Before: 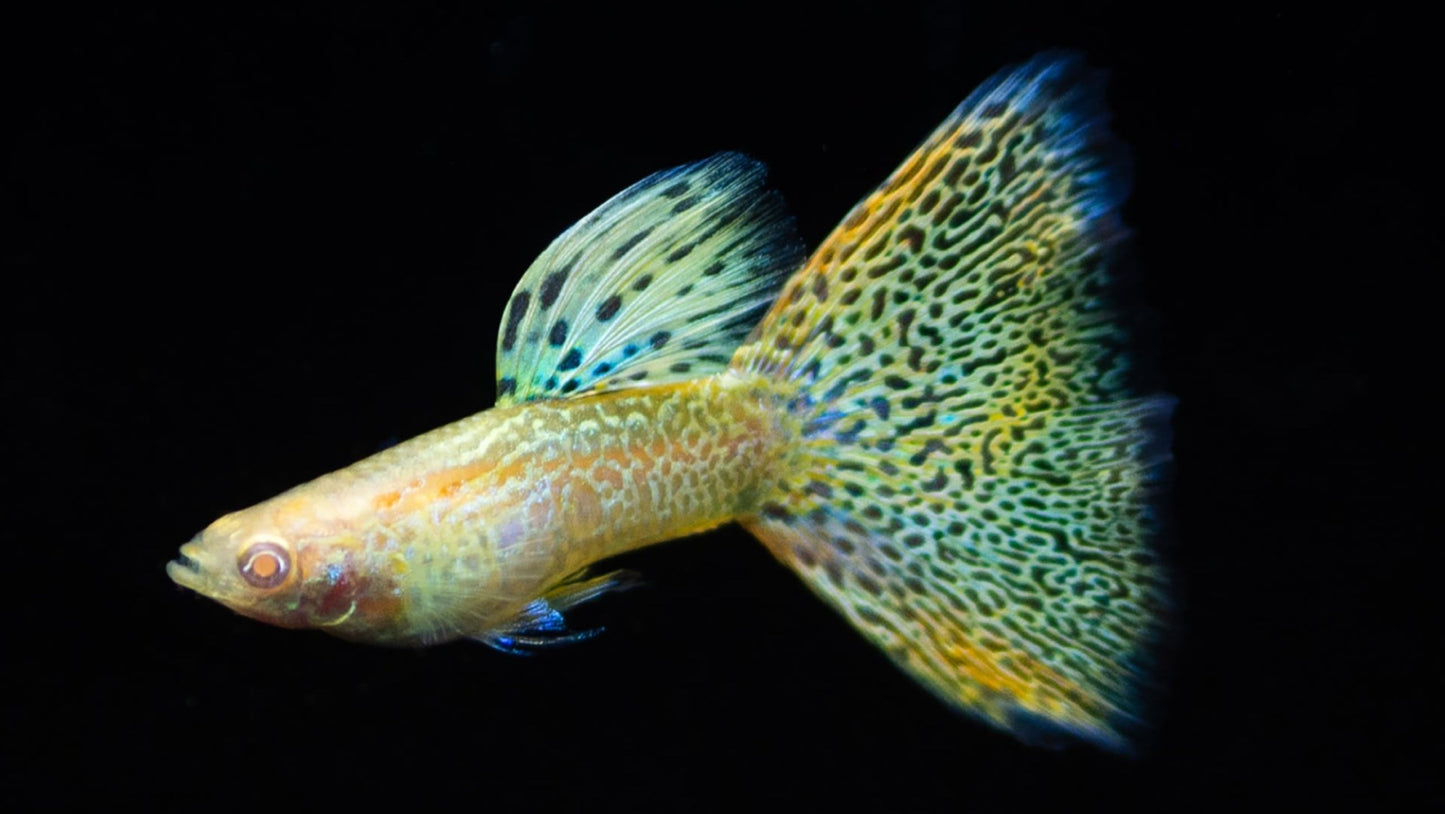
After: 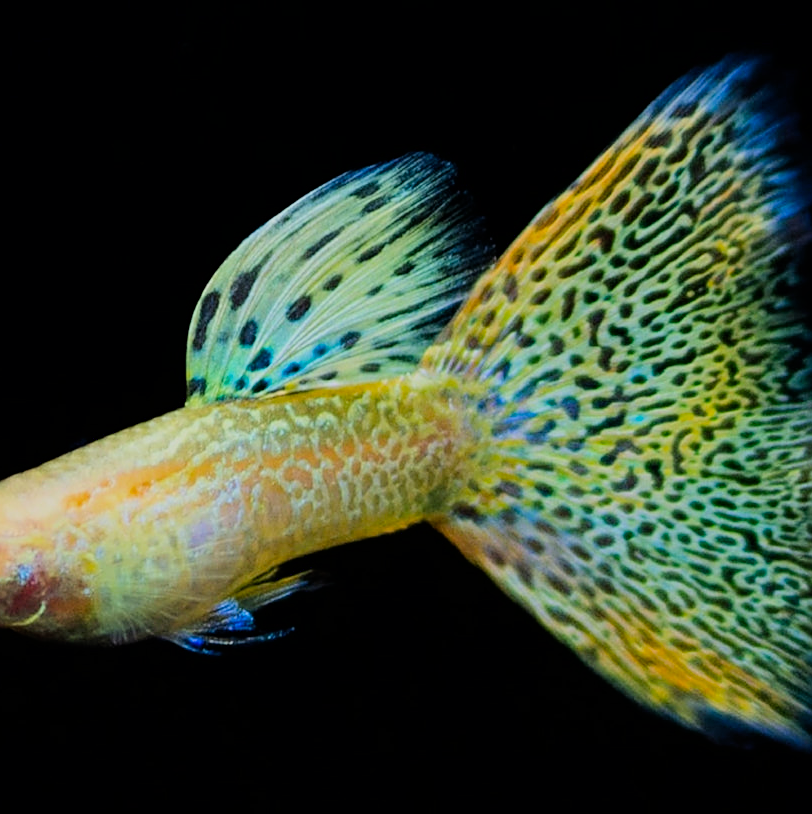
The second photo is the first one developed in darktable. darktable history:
sharpen: on, module defaults
contrast brightness saturation: saturation 0.18
filmic rgb: black relative exposure -7.48 EV, white relative exposure 4.83 EV, hardness 3.4, color science v6 (2022)
crop: left 21.496%, right 22.254%
